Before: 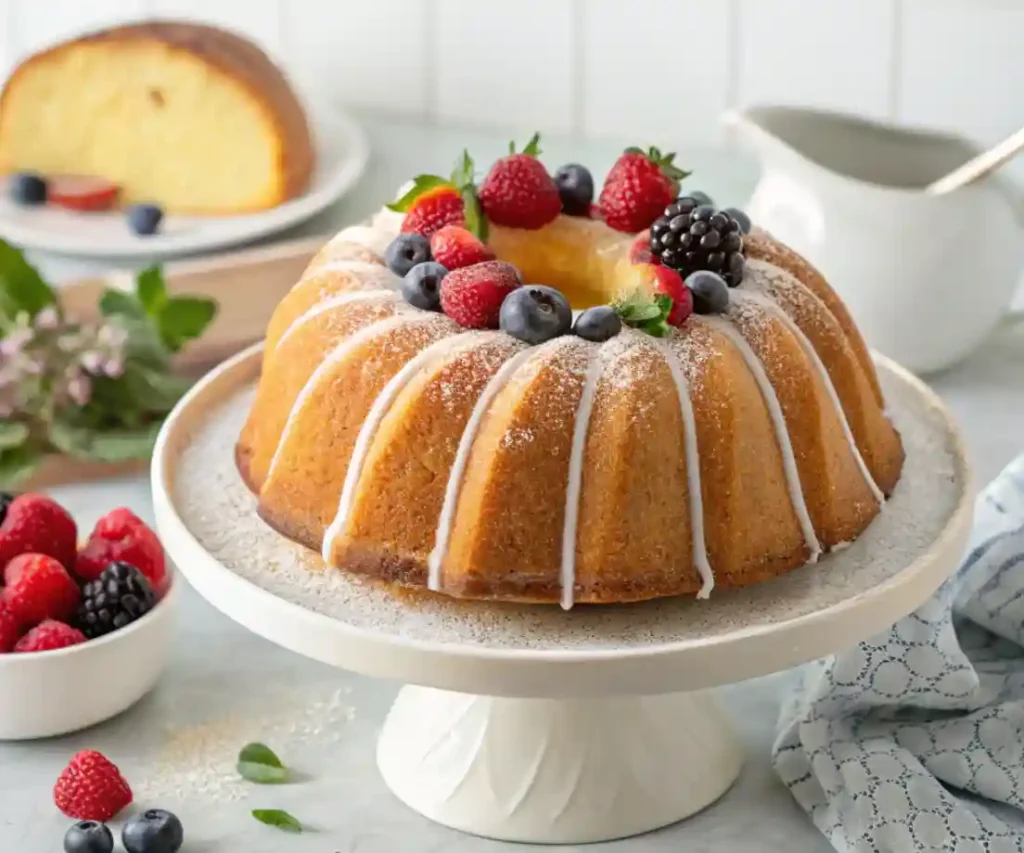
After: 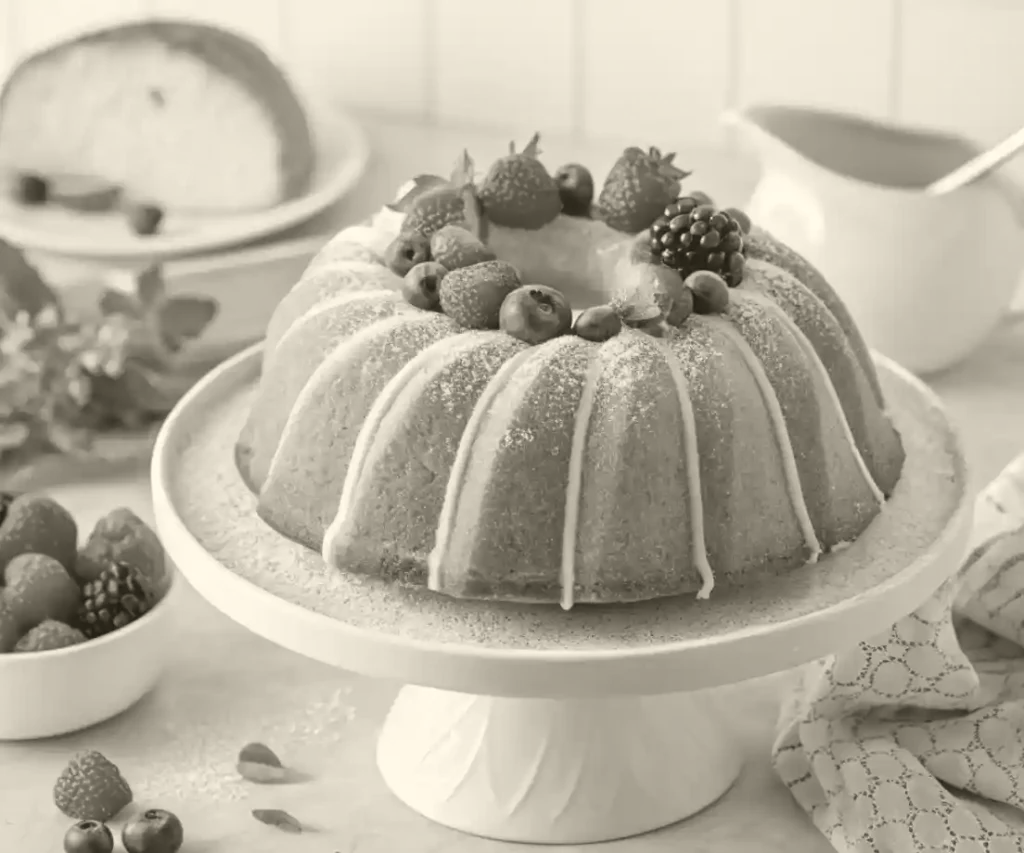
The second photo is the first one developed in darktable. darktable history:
colorize: hue 41.44°, saturation 22%, source mix 60%, lightness 10.61%
exposure: black level correction 0, exposure 1.5 EV, compensate exposure bias true, compensate highlight preservation false
